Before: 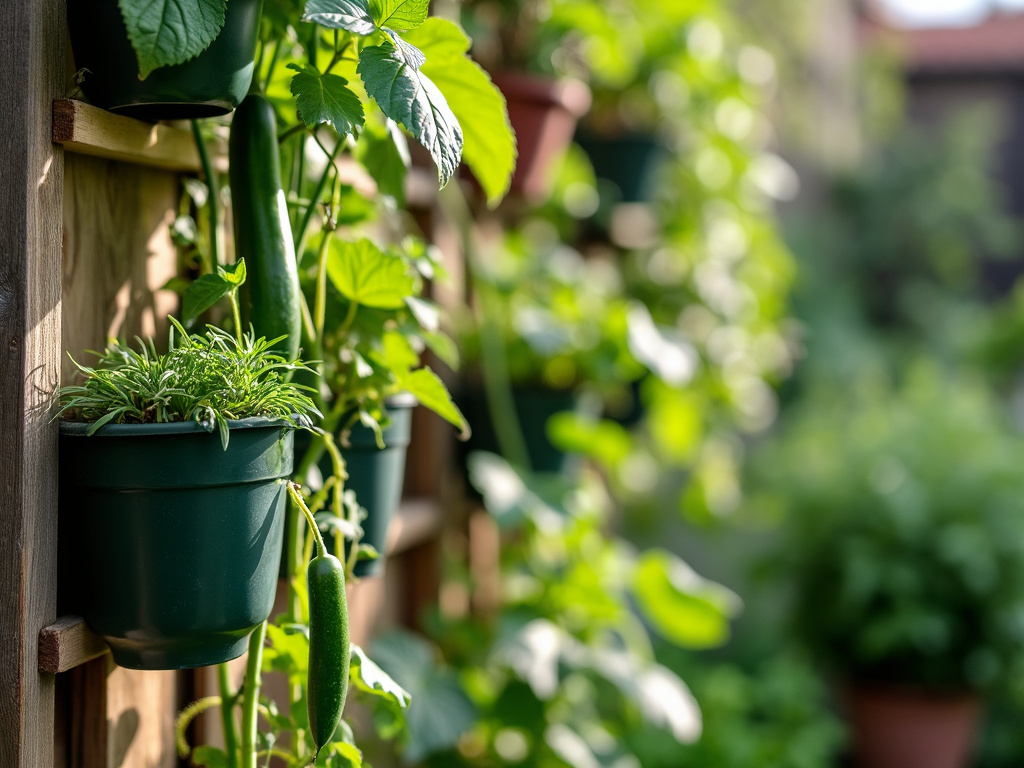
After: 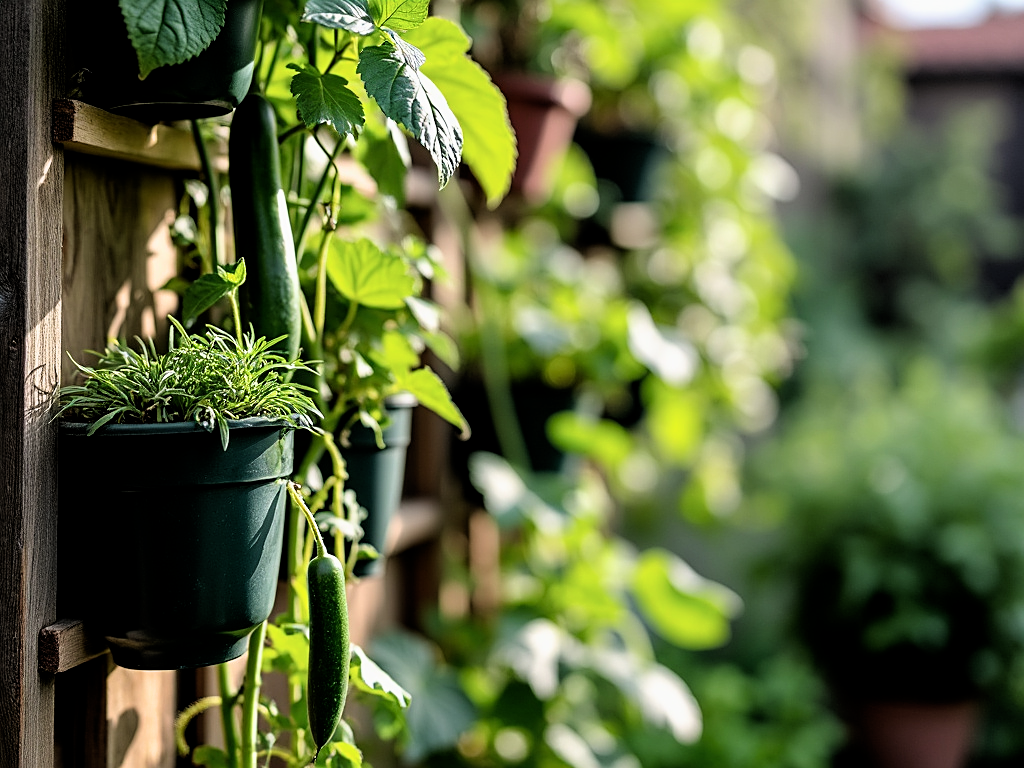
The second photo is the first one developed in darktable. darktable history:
filmic rgb: black relative exposure -6.27 EV, white relative exposure 2.79 EV, target black luminance 0%, hardness 4.63, latitude 68.19%, contrast 1.286, shadows ↔ highlights balance -3.47%
sharpen: amount 0.498
